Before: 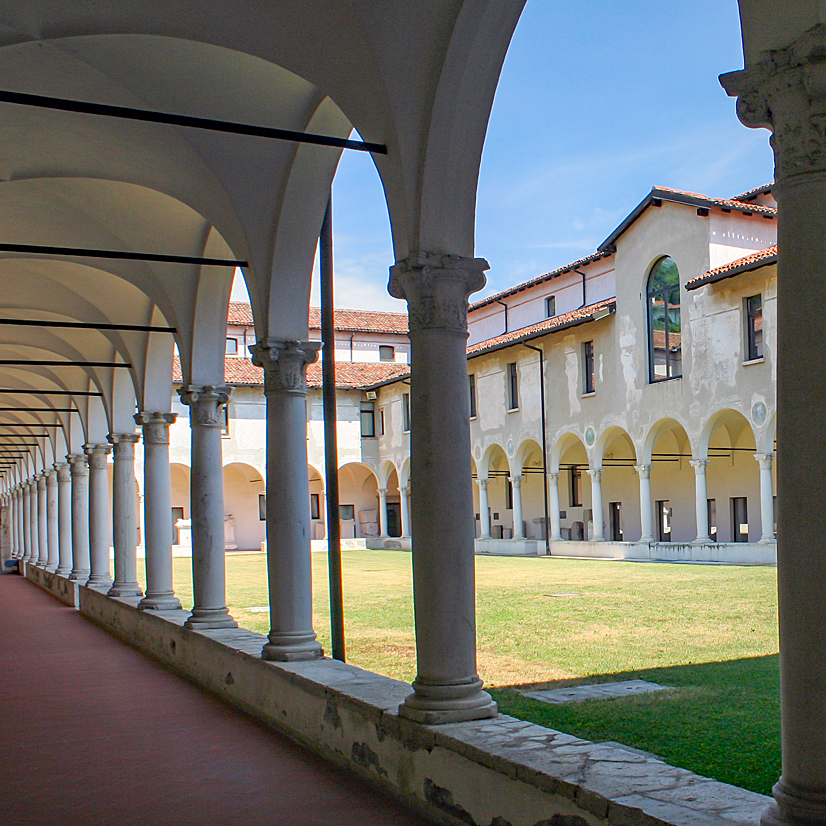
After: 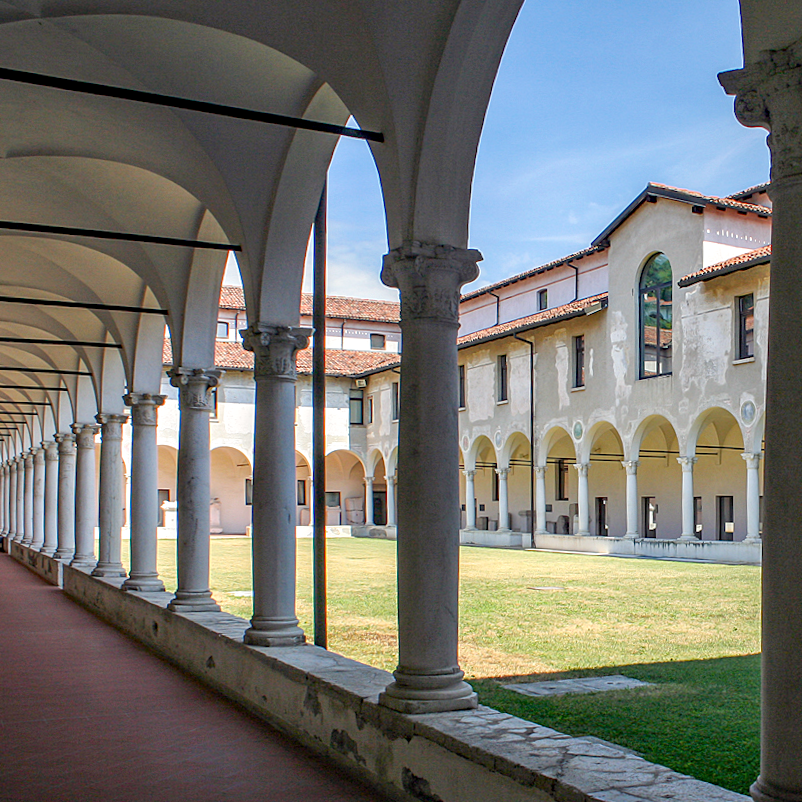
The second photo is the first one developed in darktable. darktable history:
contrast brightness saturation: saturation -0.05
crop and rotate: angle -1.69°
local contrast: detail 130%
